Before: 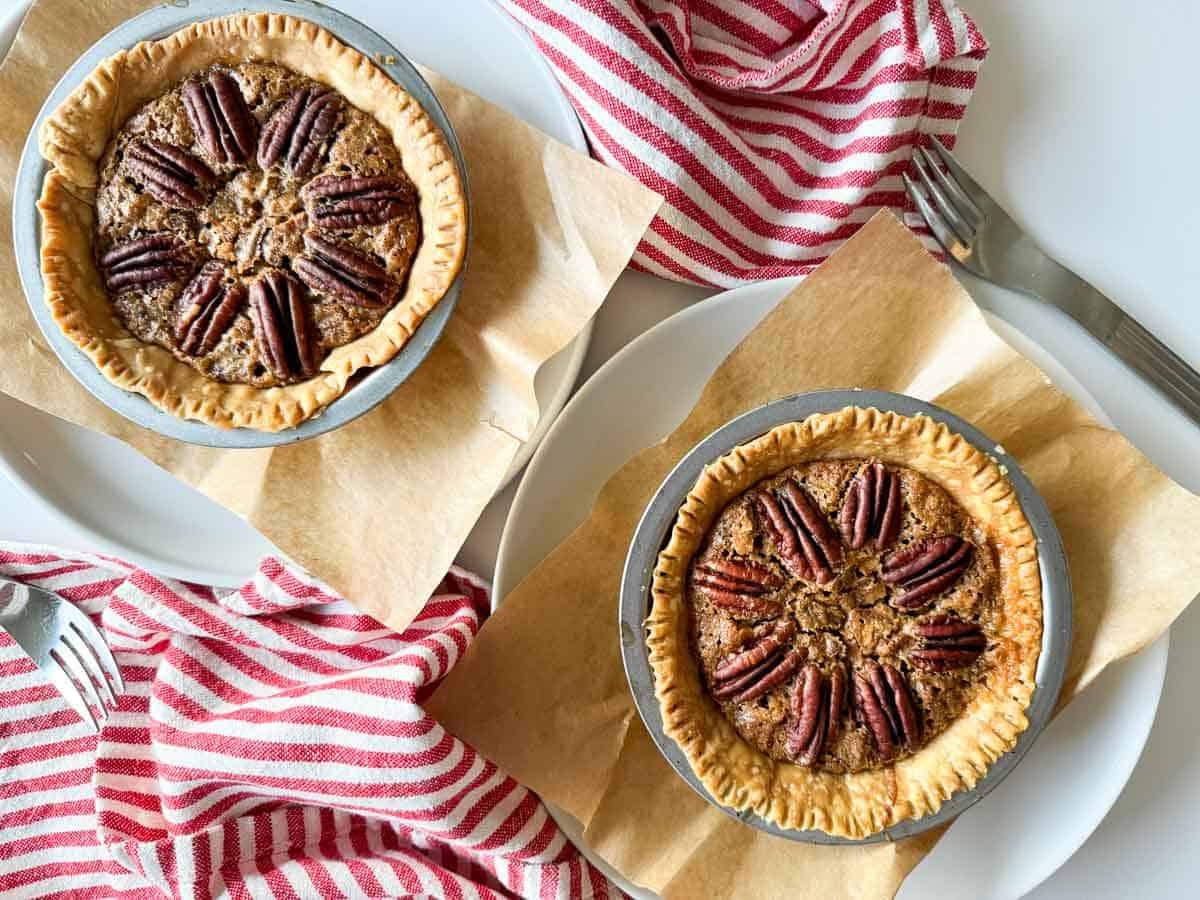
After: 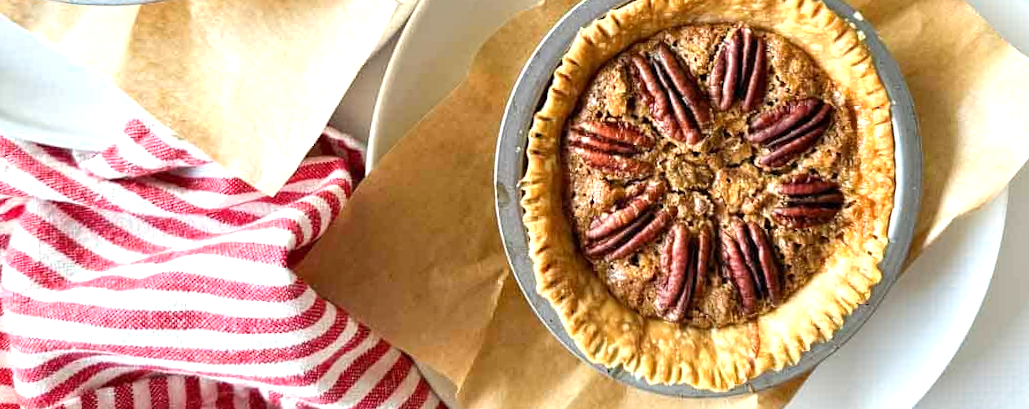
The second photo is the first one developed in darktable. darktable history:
exposure: exposure 0.6 EV, compensate highlight preservation false
color zones: curves: ch0 [(0, 0.5) (0.143, 0.5) (0.286, 0.5) (0.429, 0.495) (0.571, 0.437) (0.714, 0.44) (0.857, 0.496) (1, 0.5)]
crop and rotate: left 13.306%, top 48.129%, bottom 2.928%
rotate and perspective: rotation 0.679°, lens shift (horizontal) 0.136, crop left 0.009, crop right 0.991, crop top 0.078, crop bottom 0.95
levels: mode automatic, black 0.023%, white 99.97%, levels [0.062, 0.494, 0.925]
